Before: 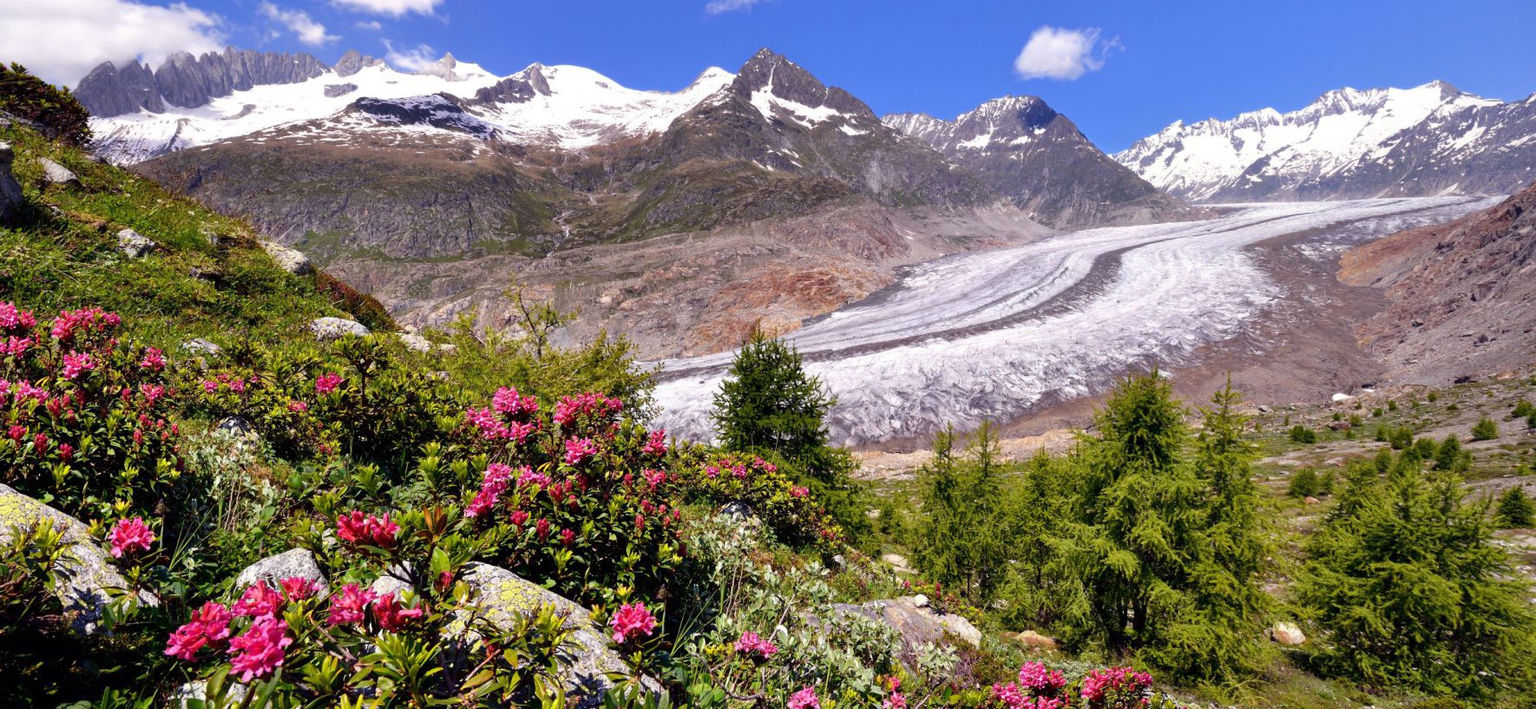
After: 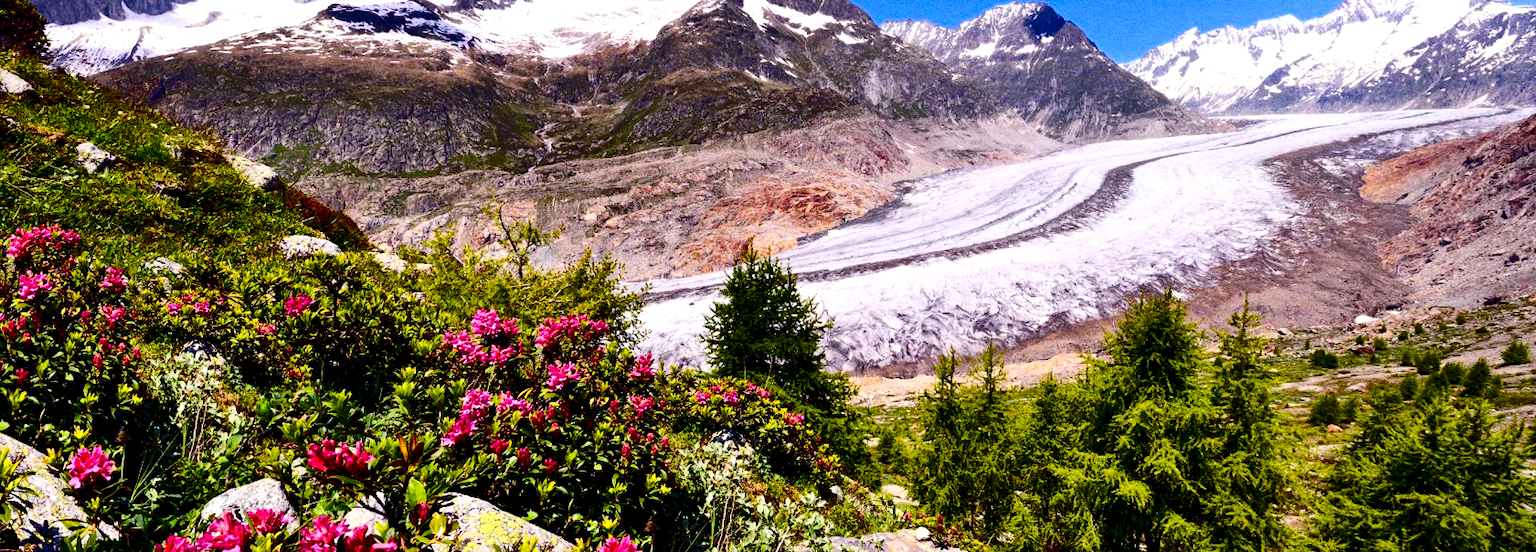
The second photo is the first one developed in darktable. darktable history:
crop and rotate: left 2.991%, top 13.302%, right 1.981%, bottom 12.636%
color balance rgb: global offset › luminance -0.51%, perceptual saturation grading › global saturation 27.53%, perceptual saturation grading › highlights -25%, perceptual saturation grading › shadows 25%, perceptual brilliance grading › highlights 6.62%, perceptual brilliance grading › mid-tones 17.07%, perceptual brilliance grading › shadows -5.23%
grain: coarseness 0.09 ISO
contrast brightness saturation: contrast 0.32, brightness -0.08, saturation 0.17
exposure: compensate highlight preservation false
